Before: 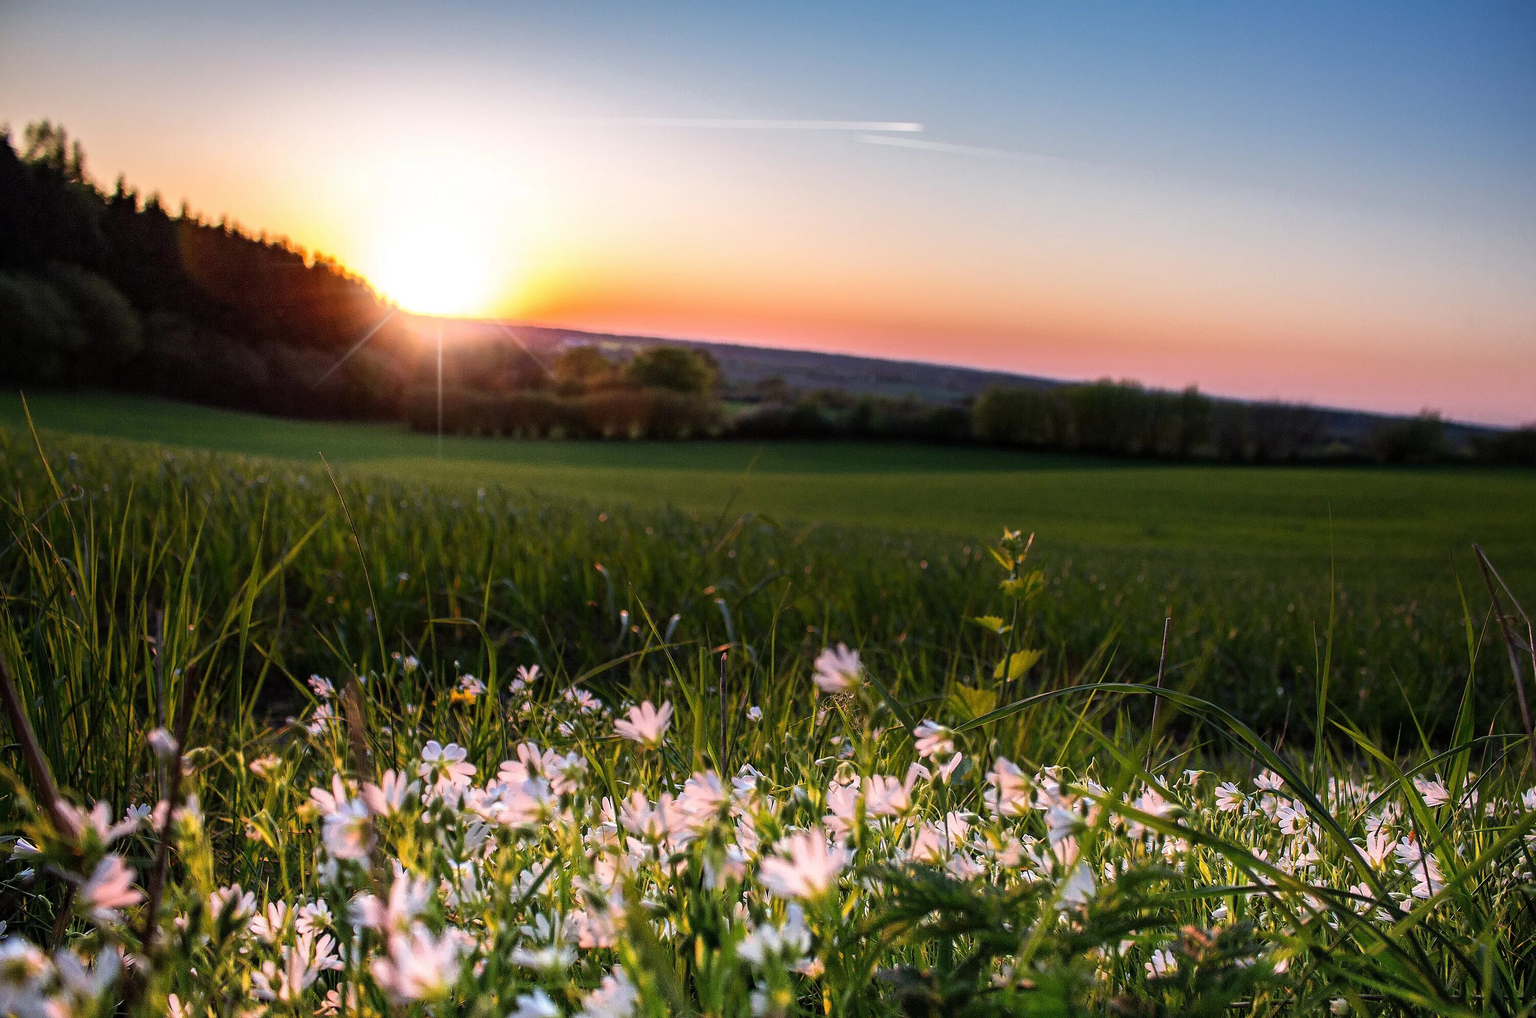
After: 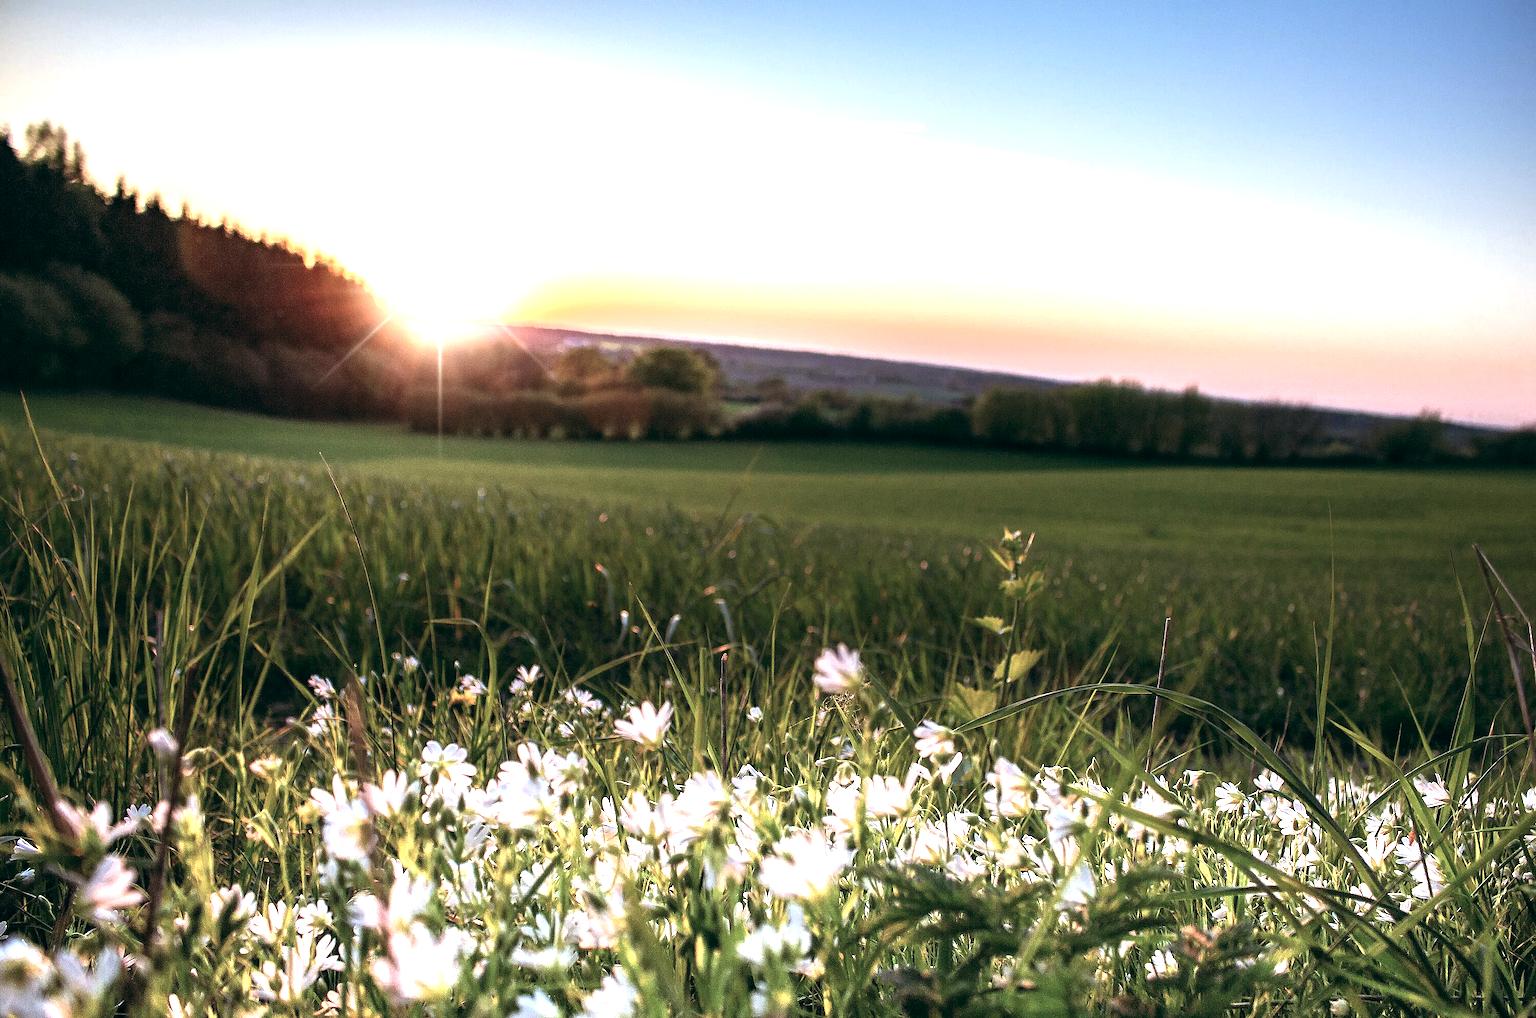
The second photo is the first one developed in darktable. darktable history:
exposure: black level correction 0, exposure 1.2 EV, compensate exposure bias true, compensate highlight preservation false
color balance: lift [1, 0.994, 1.002, 1.006], gamma [0.957, 1.081, 1.016, 0.919], gain [0.97, 0.972, 1.01, 1.028], input saturation 91.06%, output saturation 79.8%
